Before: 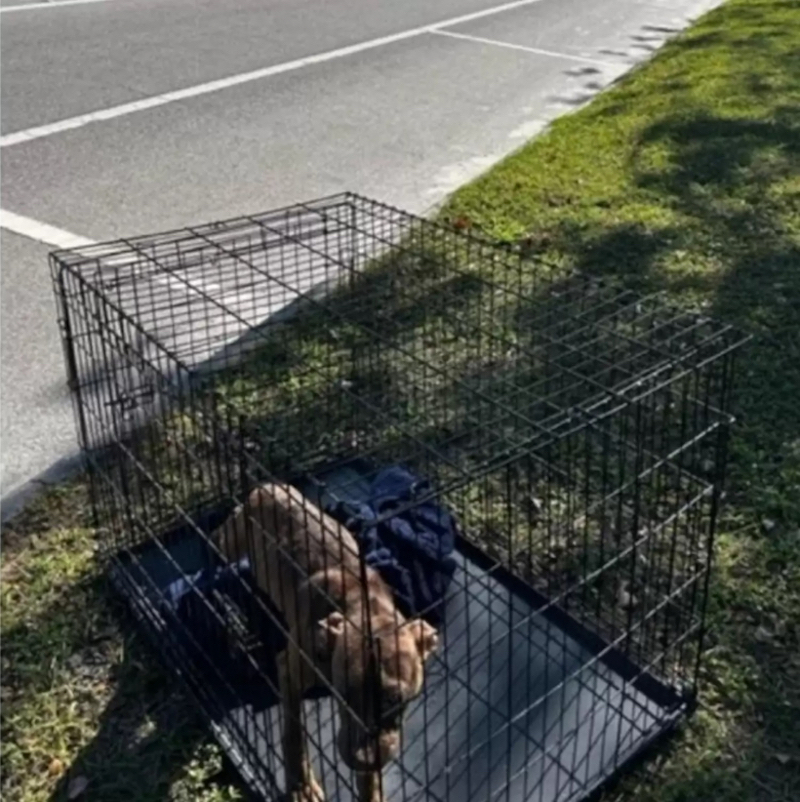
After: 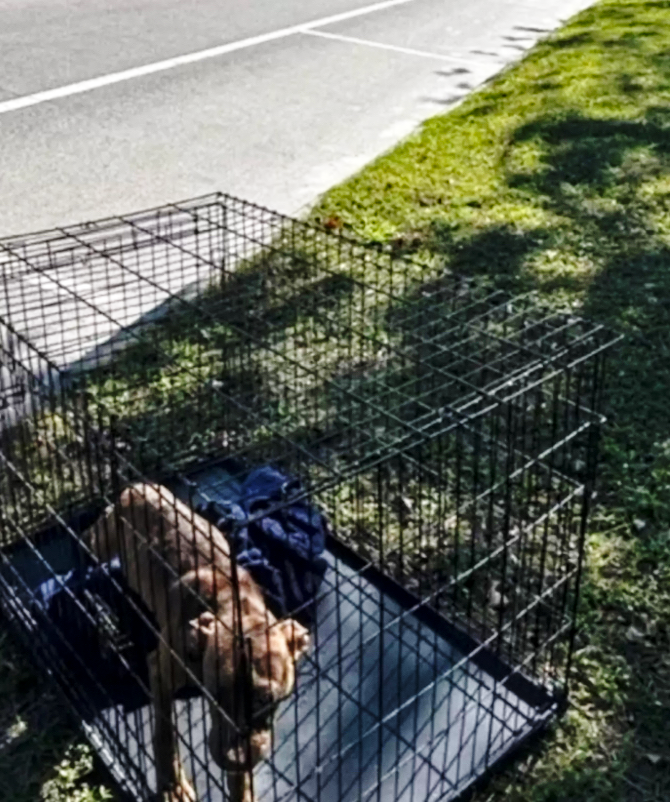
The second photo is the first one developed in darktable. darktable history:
crop: left 16.145%
local contrast: on, module defaults
base curve: curves: ch0 [(0, 0) (0.028, 0.03) (0.121, 0.232) (0.46, 0.748) (0.859, 0.968) (1, 1)], preserve colors none
